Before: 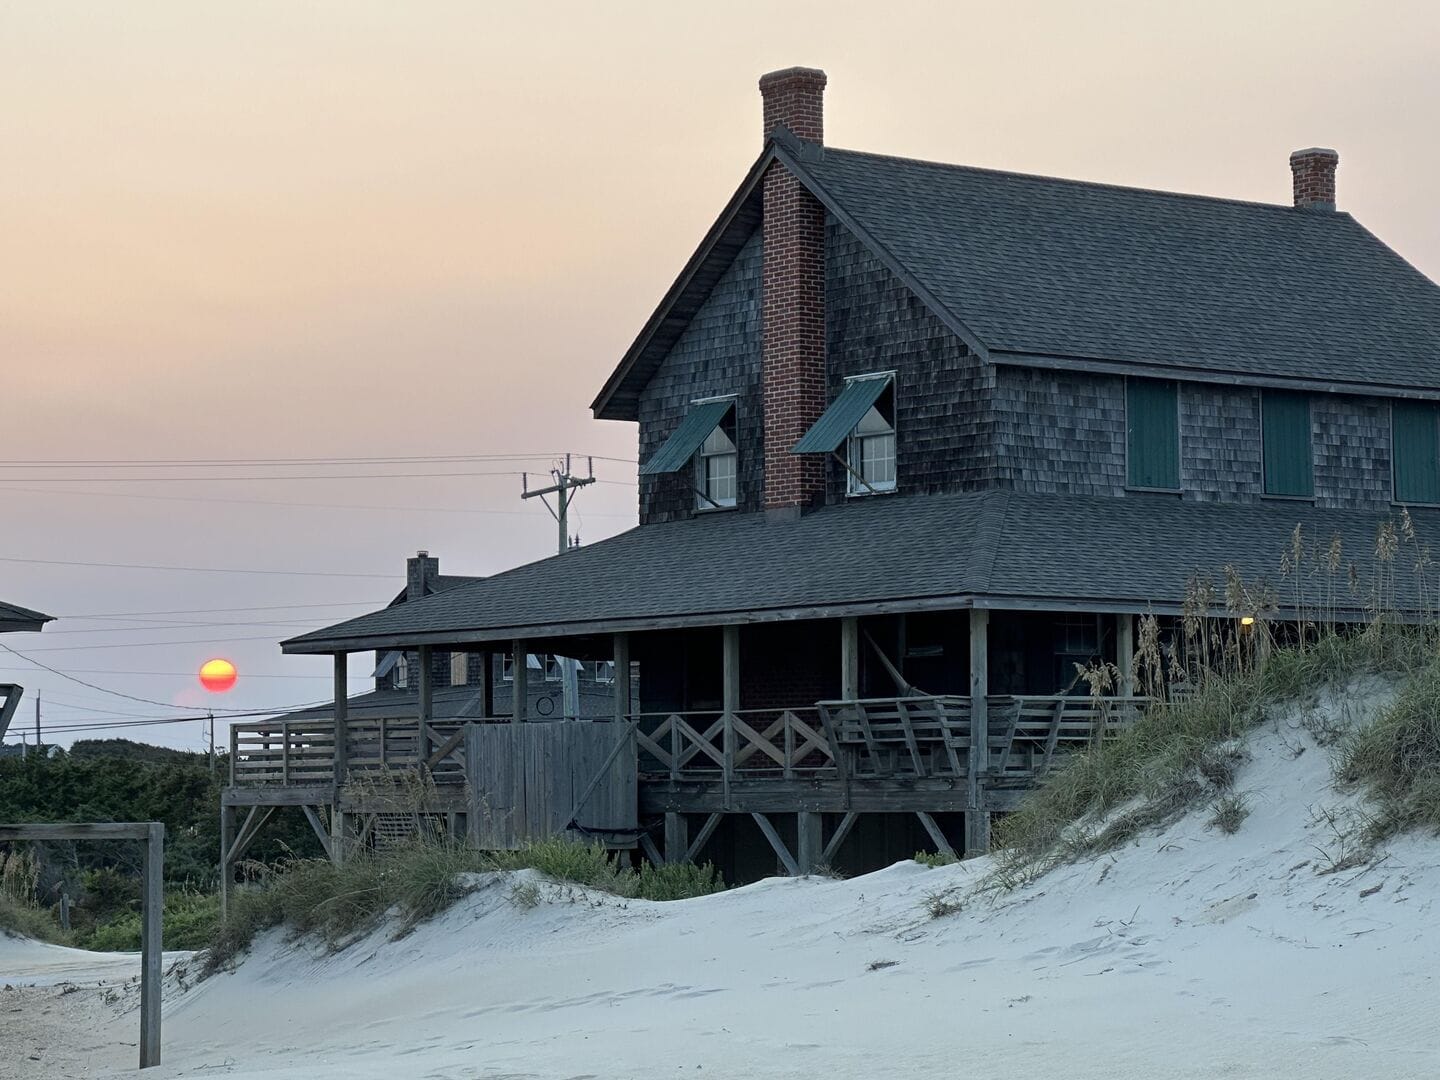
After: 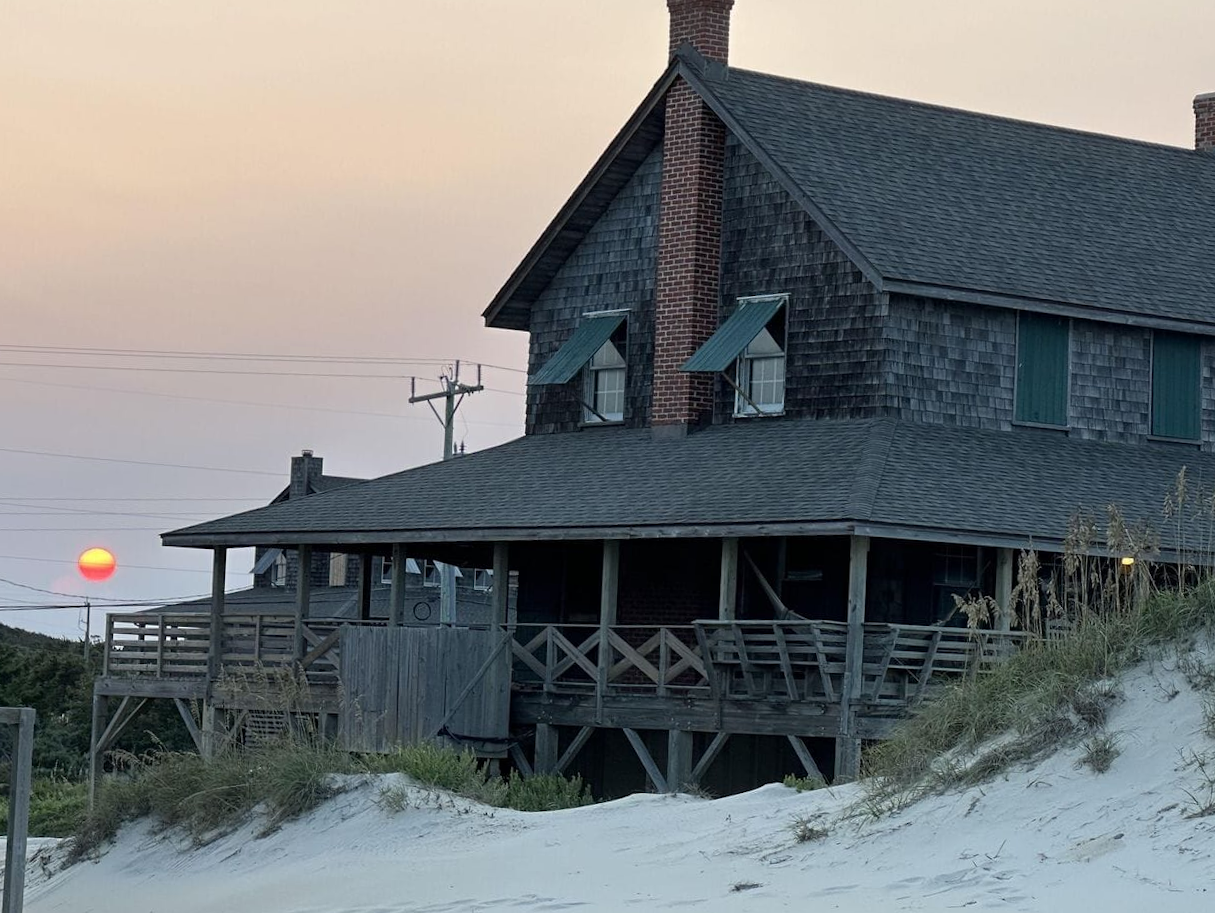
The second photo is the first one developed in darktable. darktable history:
crop and rotate: angle -2.86°, left 5.256%, top 5.226%, right 4.793%, bottom 4.638%
